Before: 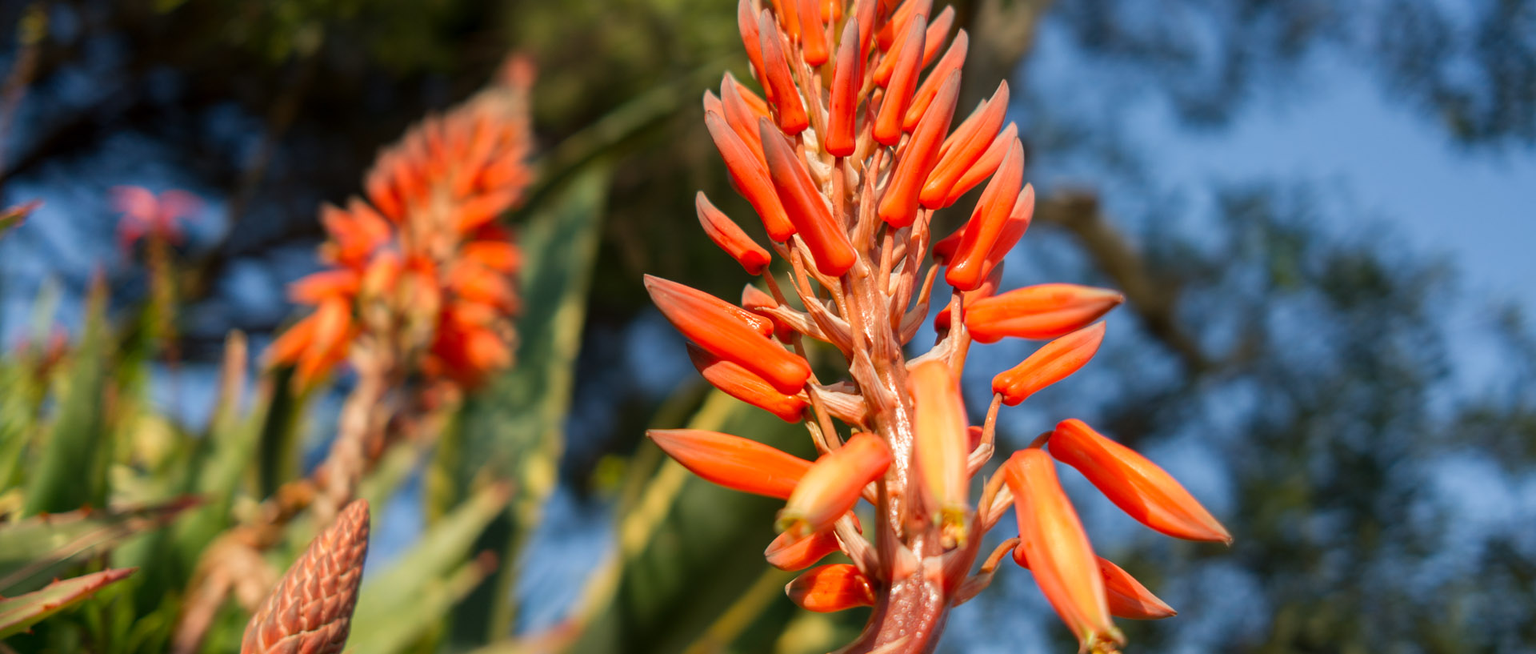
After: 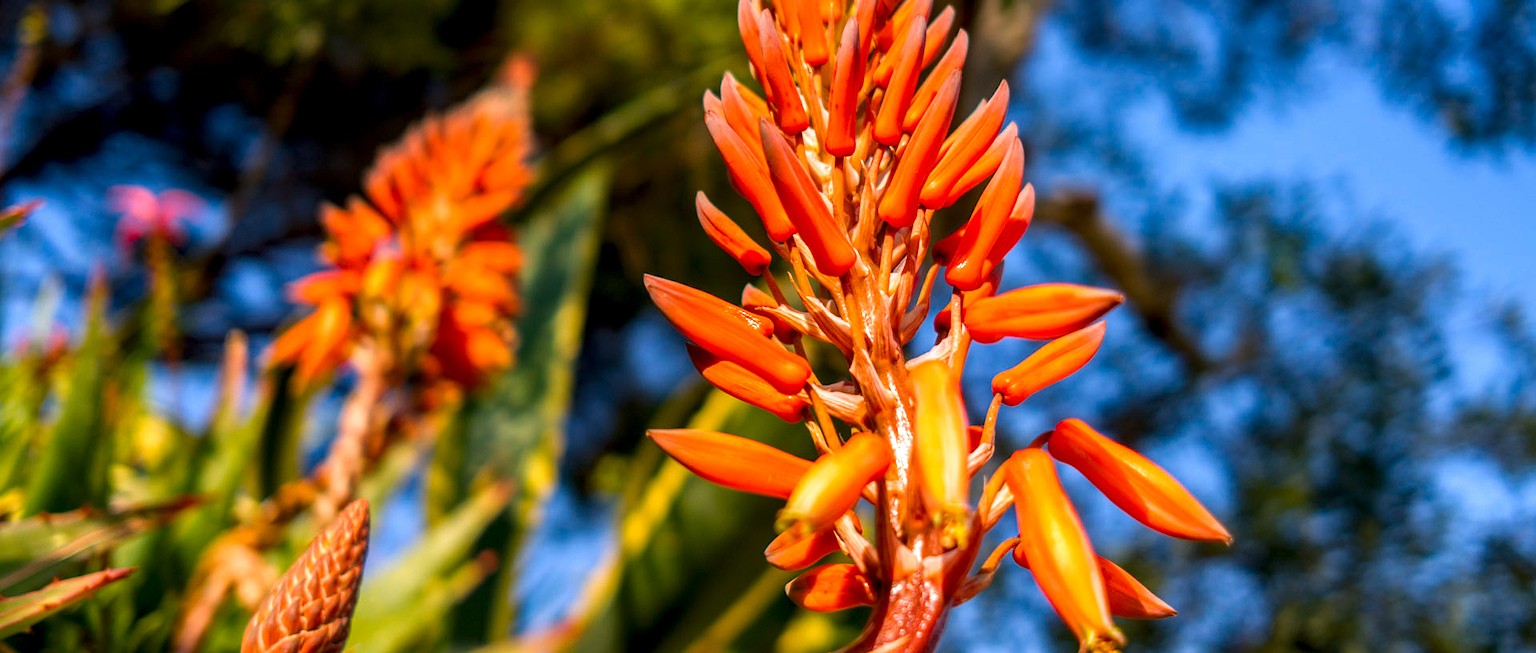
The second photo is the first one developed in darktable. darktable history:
rotate and perspective: crop left 0, crop top 0
color balance rgb: linear chroma grading › global chroma 15%, perceptual saturation grading › global saturation 30%
tone equalizer: on, module defaults
white balance: red 1.05, blue 1.072
local contrast: detail 150%
